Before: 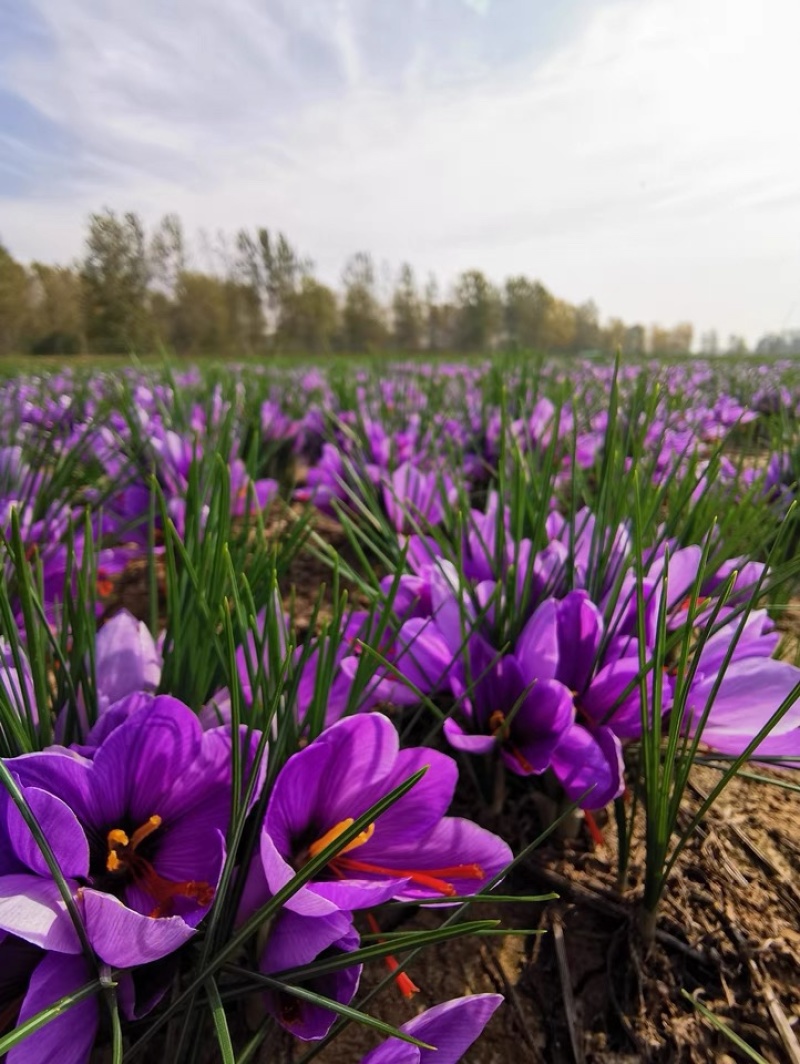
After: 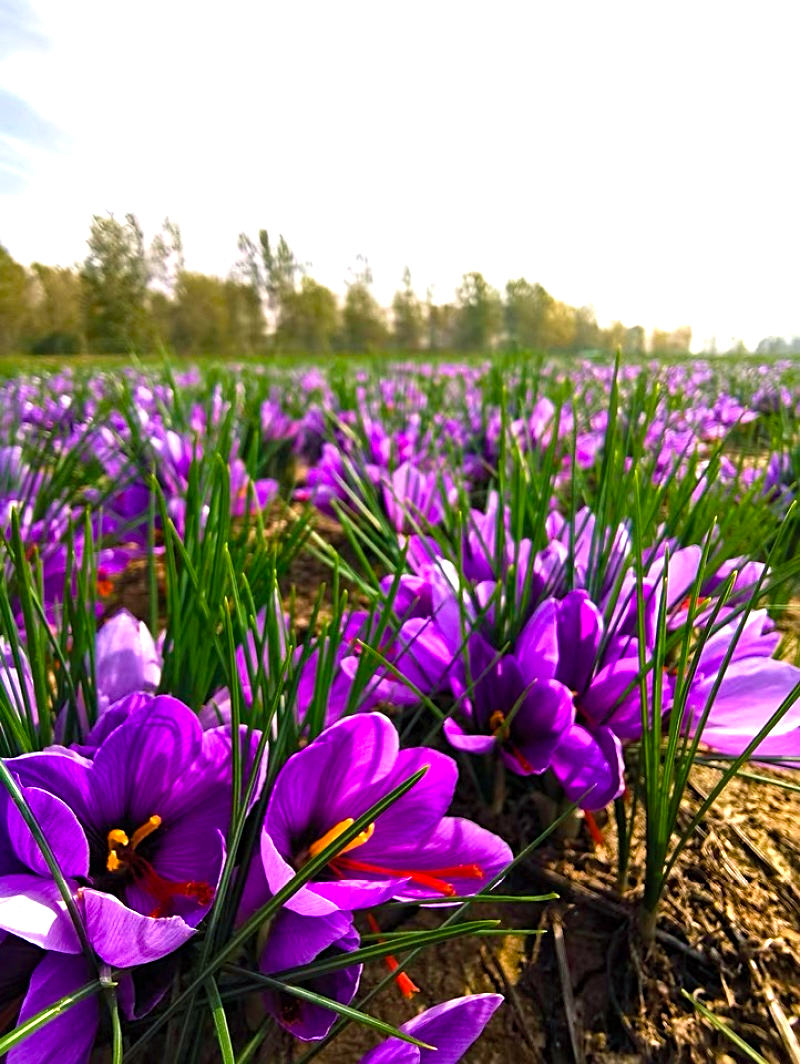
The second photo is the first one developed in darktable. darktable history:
sharpen: radius 2.515, amount 0.332
color balance rgb: shadows lift › luminance -7.339%, shadows lift › chroma 2.383%, shadows lift › hue 168.29°, perceptual saturation grading › global saturation 20%, perceptual saturation grading › highlights -24.732%, perceptual saturation grading › shadows 24.01%, perceptual brilliance grading › global brilliance 30.349%, global vibrance 20%
velvia: on, module defaults
